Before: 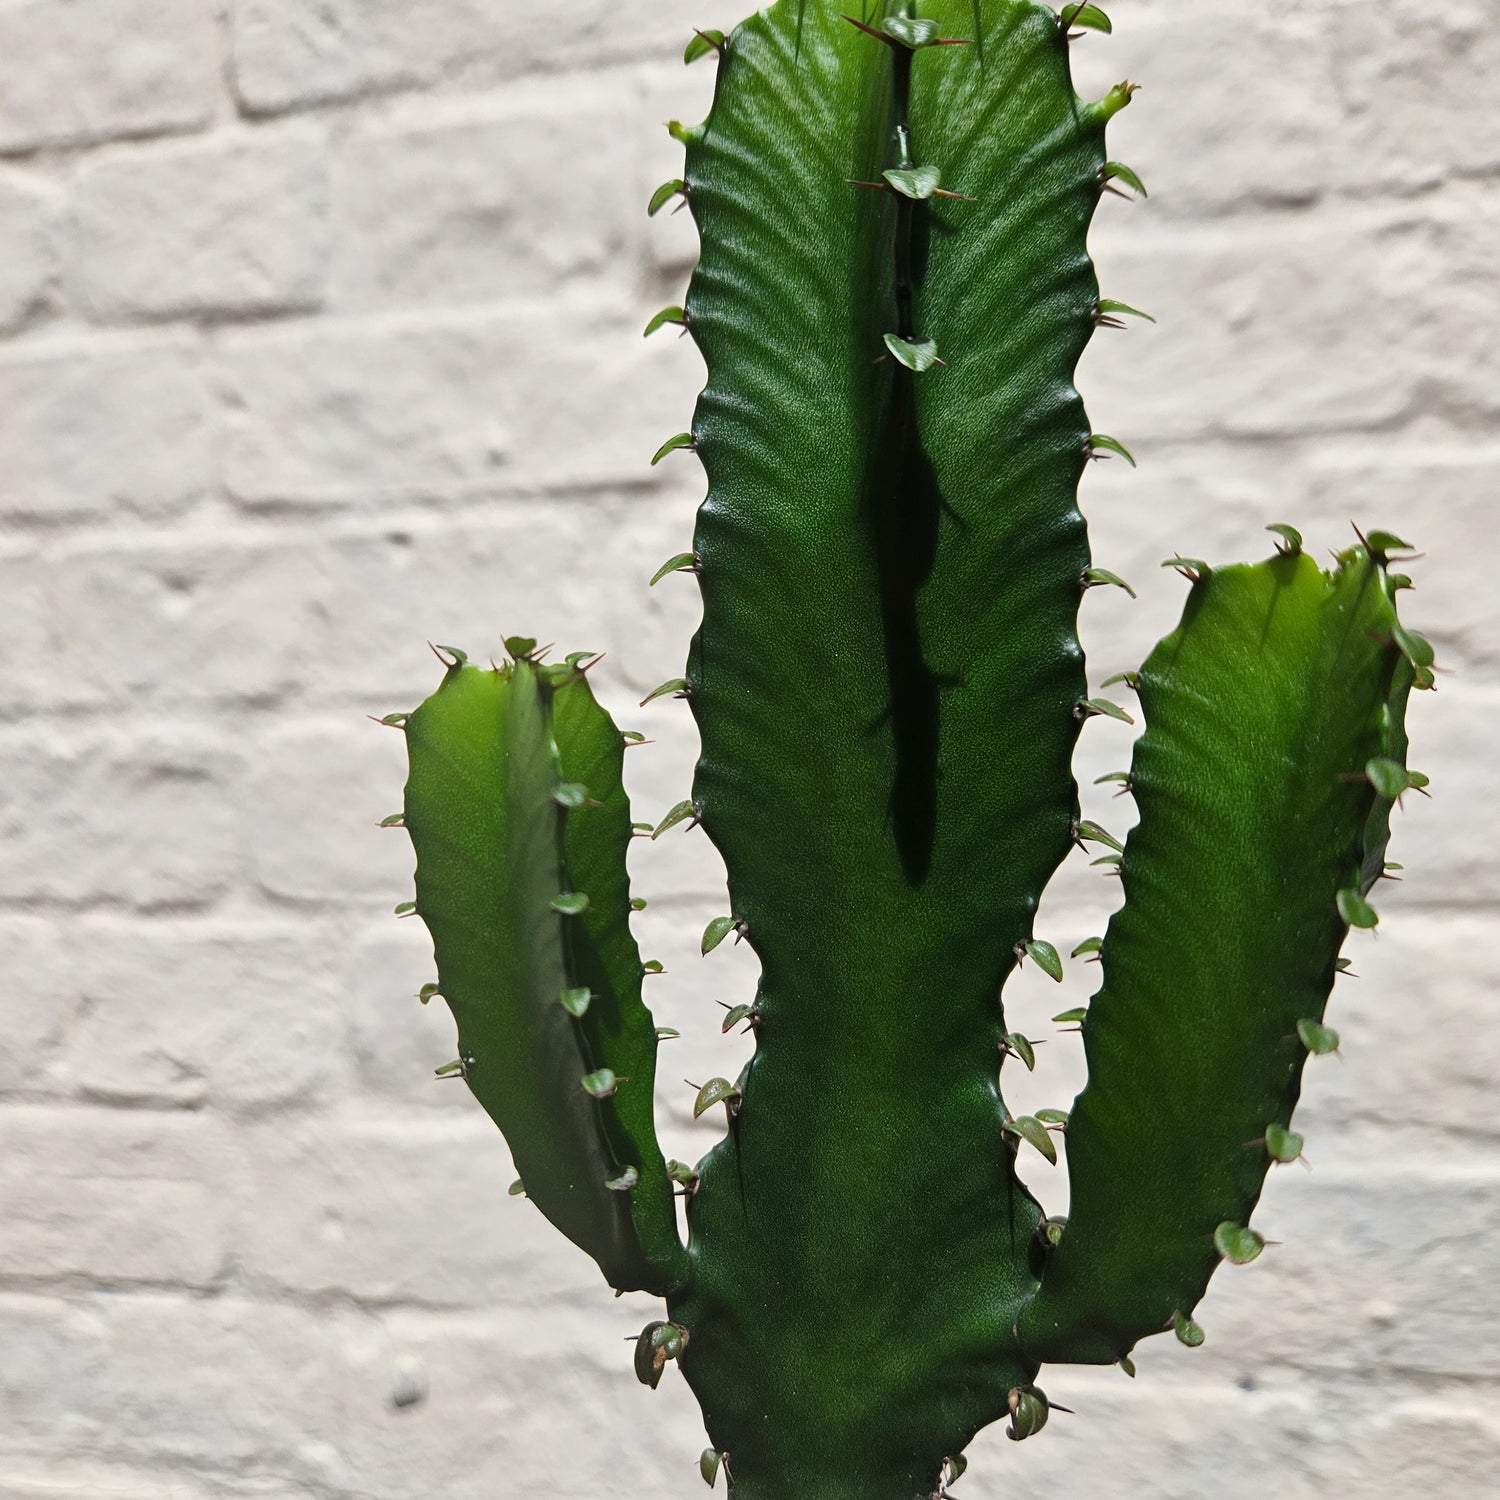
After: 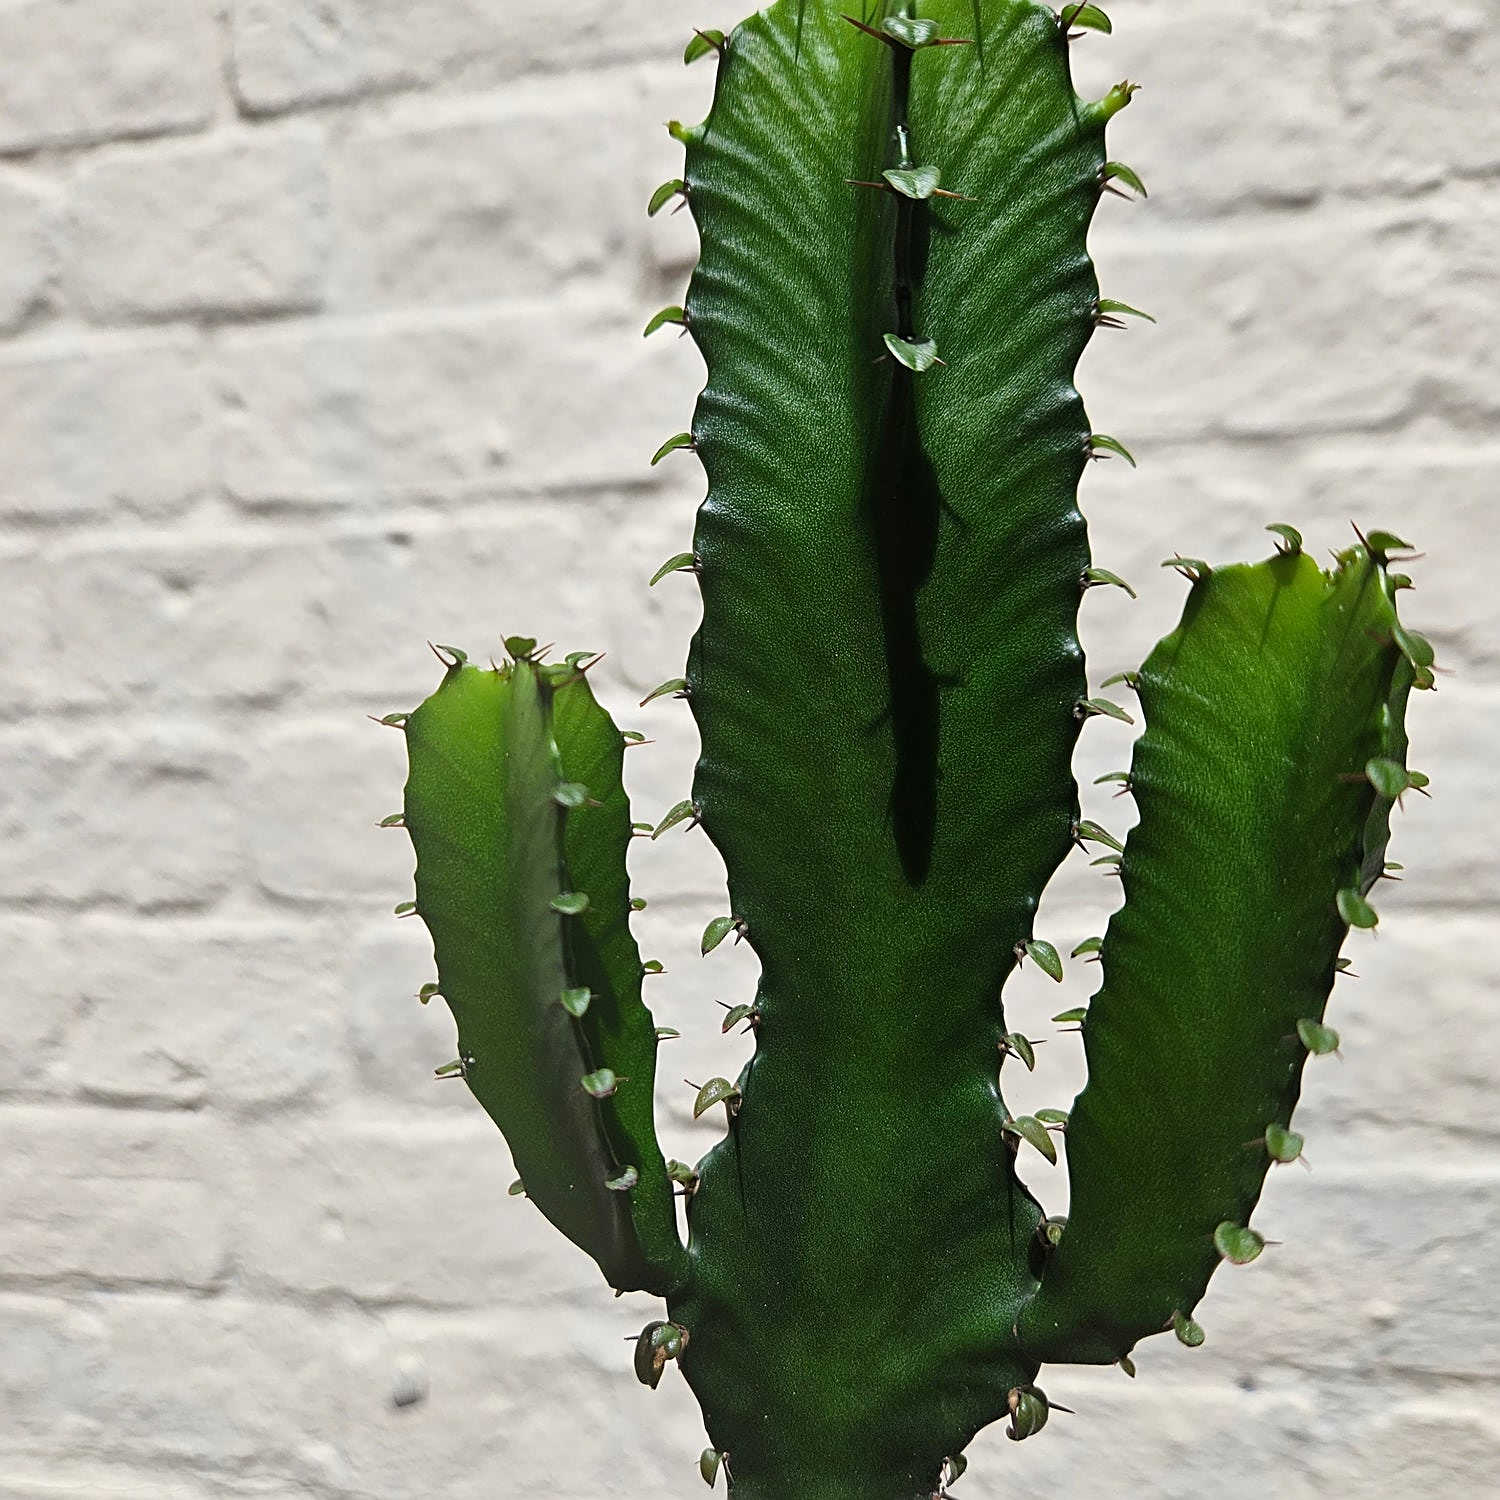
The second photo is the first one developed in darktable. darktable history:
sharpen: on, module defaults
color calibration: gray › normalize channels true, illuminant same as pipeline (D50), adaptation none (bypass), x 0.333, y 0.334, temperature 5024.24 K, gamut compression 0.028
